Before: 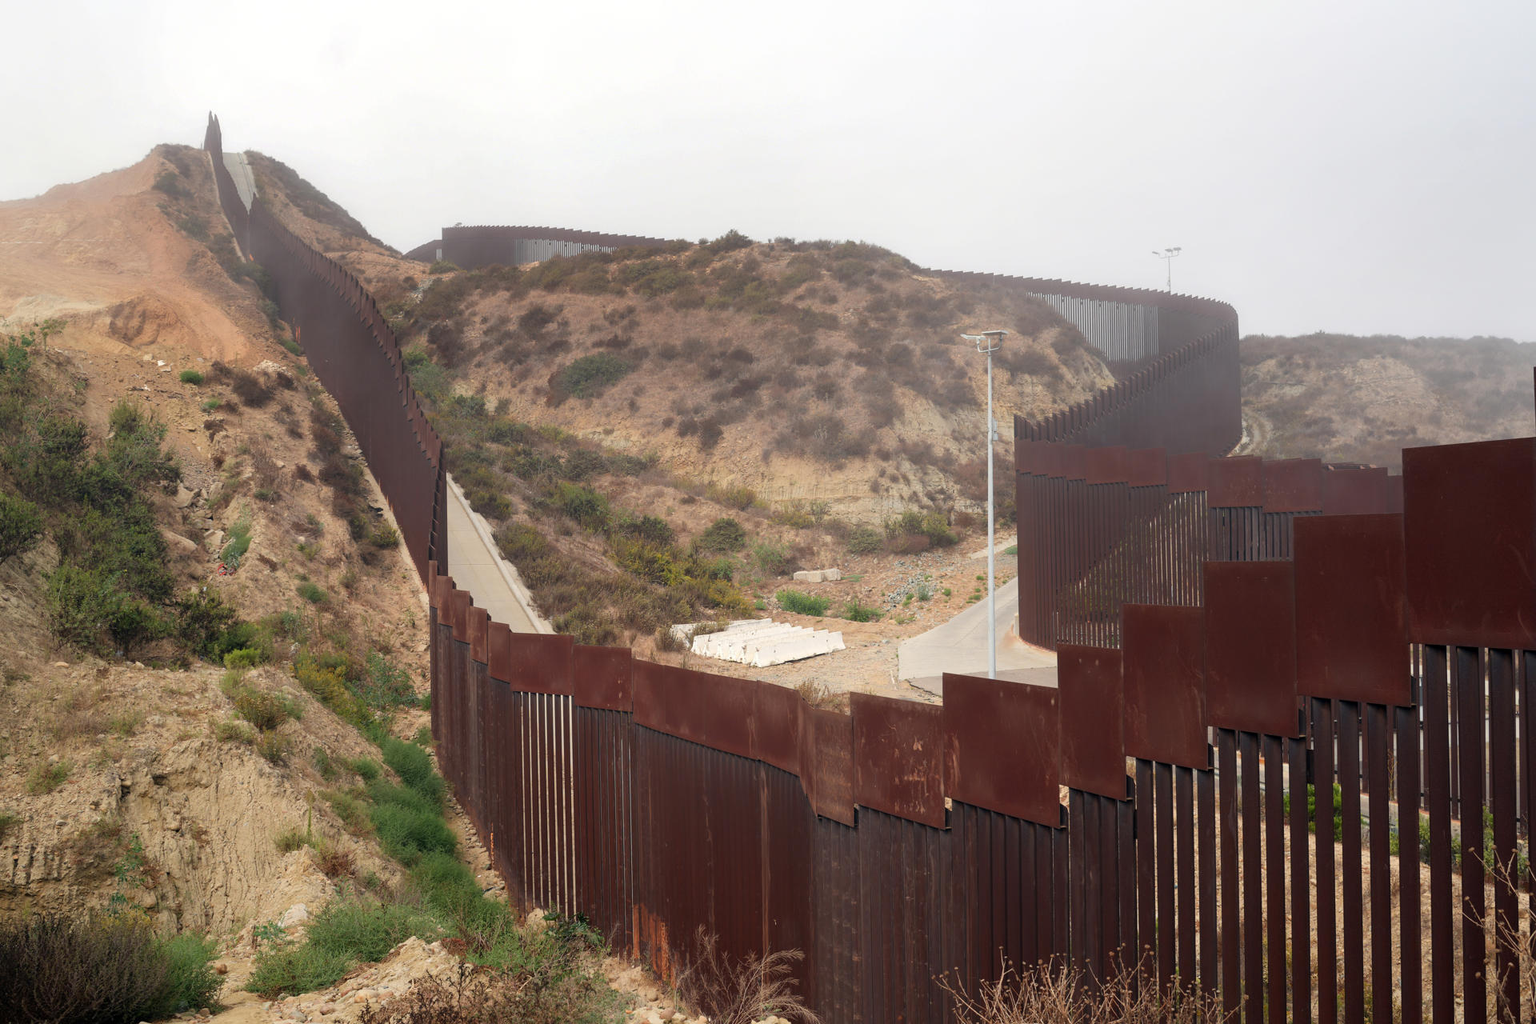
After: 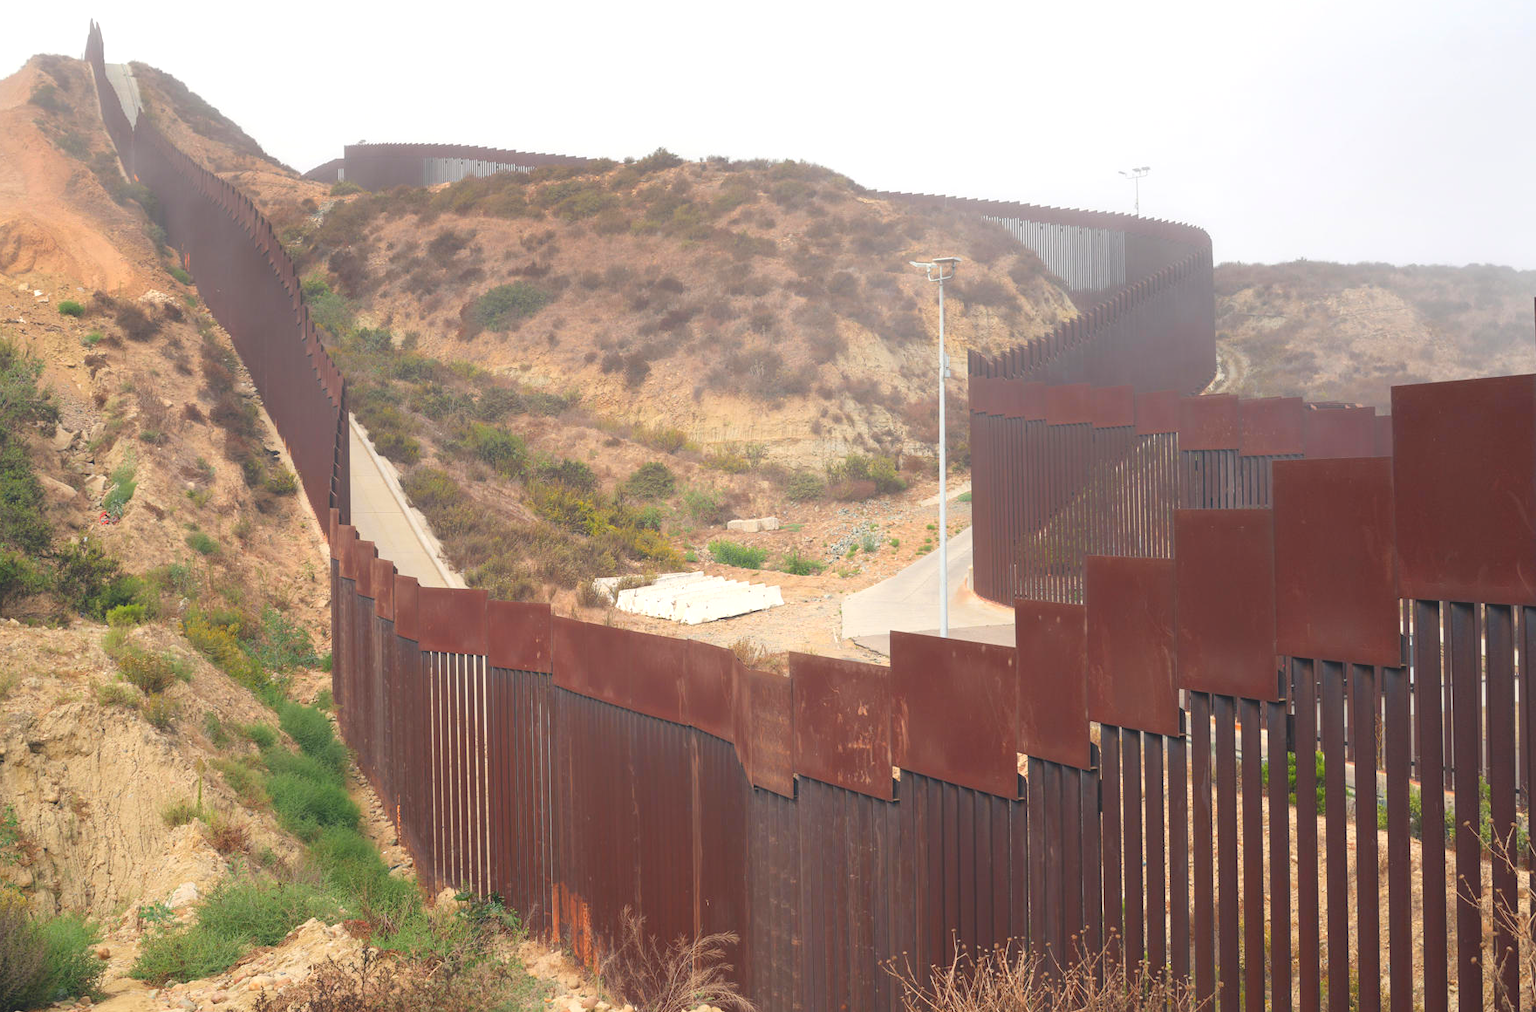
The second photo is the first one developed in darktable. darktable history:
rotate and perspective: crop left 0, crop top 0
crop and rotate: left 8.262%, top 9.226%
contrast brightness saturation: contrast -0.28
exposure: black level correction 0, exposure 1 EV, compensate exposure bias true, compensate highlight preservation false
